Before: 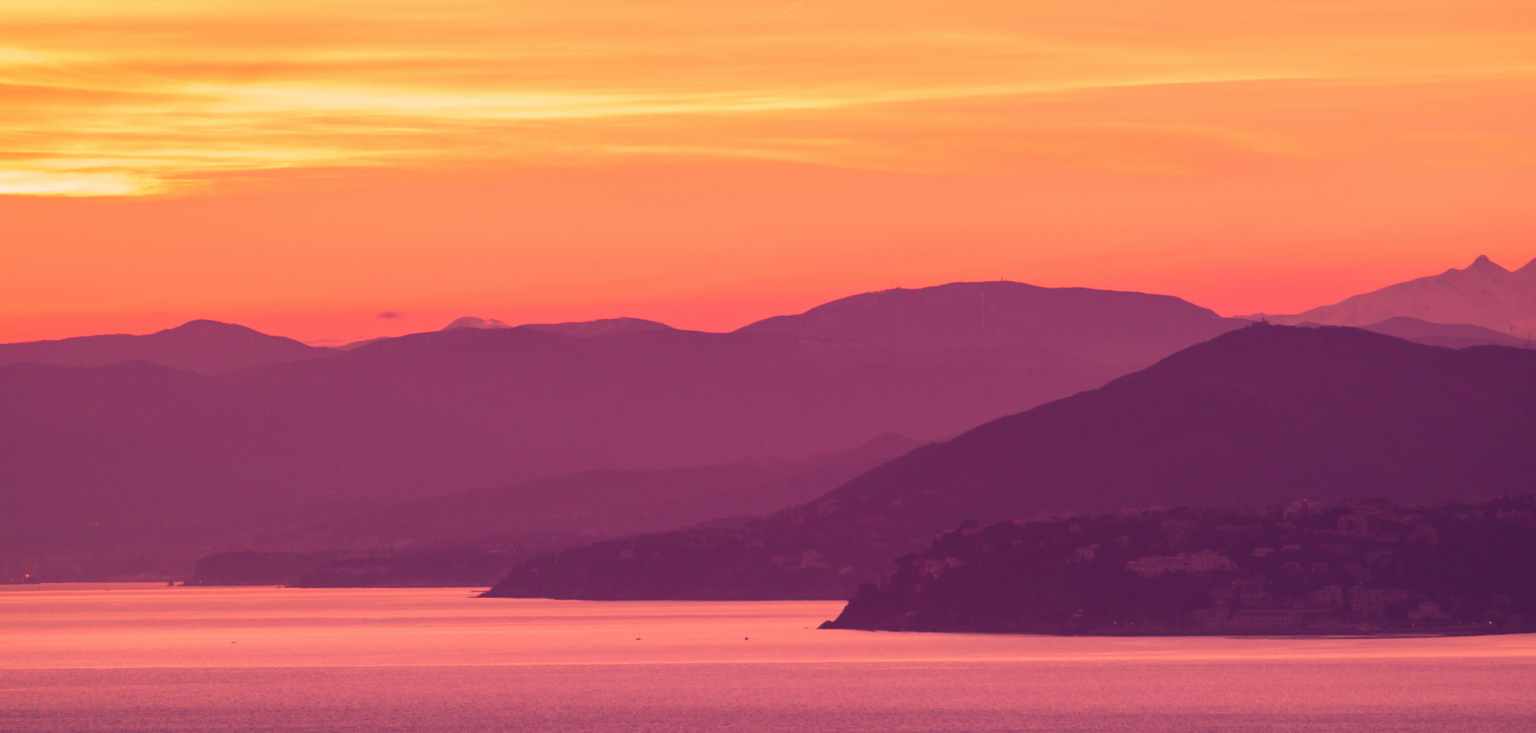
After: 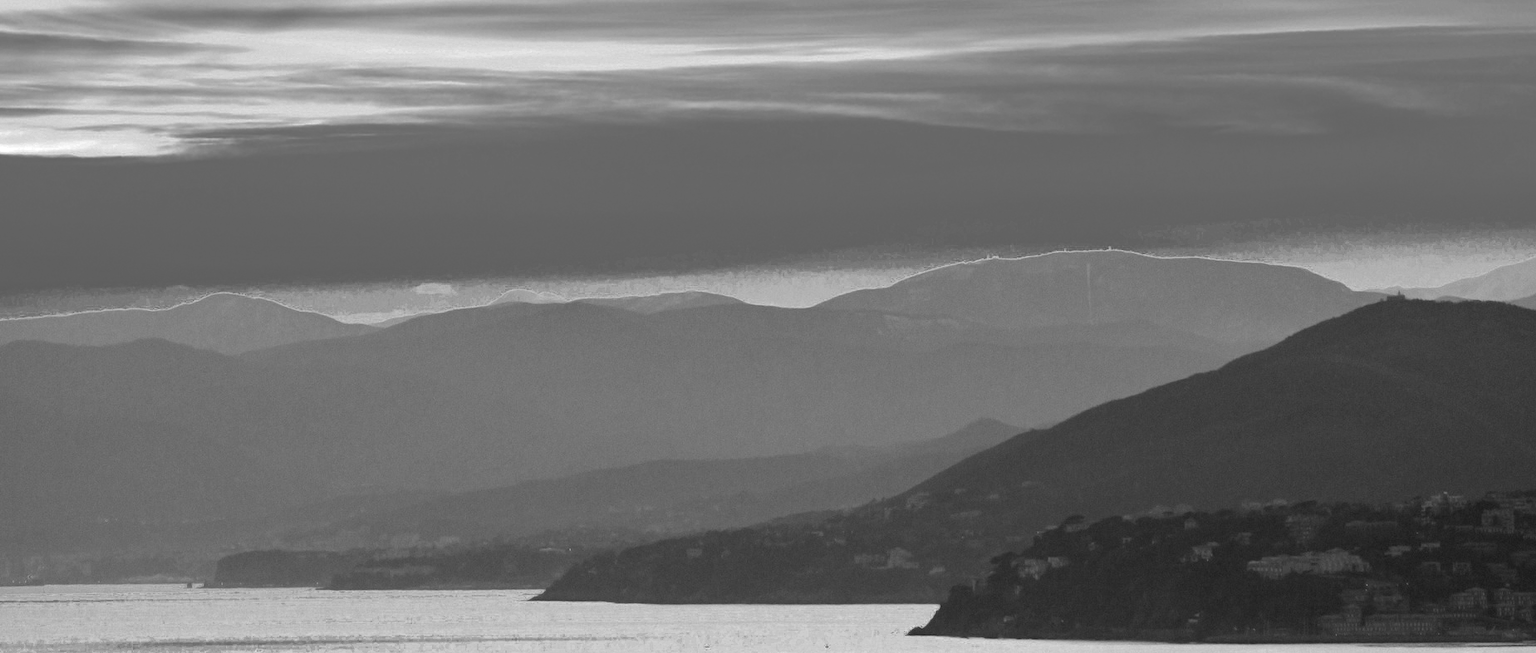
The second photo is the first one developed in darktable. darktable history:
exposure: black level correction 0.01, exposure 0.014 EV, compensate highlight preservation false
color zones: curves: ch0 [(0.002, 0.589) (0.107, 0.484) (0.146, 0.249) (0.217, 0.352) (0.309, 0.525) (0.39, 0.404) (0.455, 0.169) (0.597, 0.055) (0.724, 0.212) (0.775, 0.691) (0.869, 0.571) (1, 0.587)]; ch1 [(0, 0) (0.143, 0) (0.286, 0) (0.429, 0) (0.571, 0) (0.714, 0) (0.857, 0)]
crop: top 7.49%, right 9.717%, bottom 11.943%
color balance rgb: linear chroma grading › global chroma 25%, perceptual saturation grading › global saturation 40%, perceptual saturation grading › highlights -50%, perceptual saturation grading › shadows 30%, perceptual brilliance grading › global brilliance 25%, global vibrance 60%
